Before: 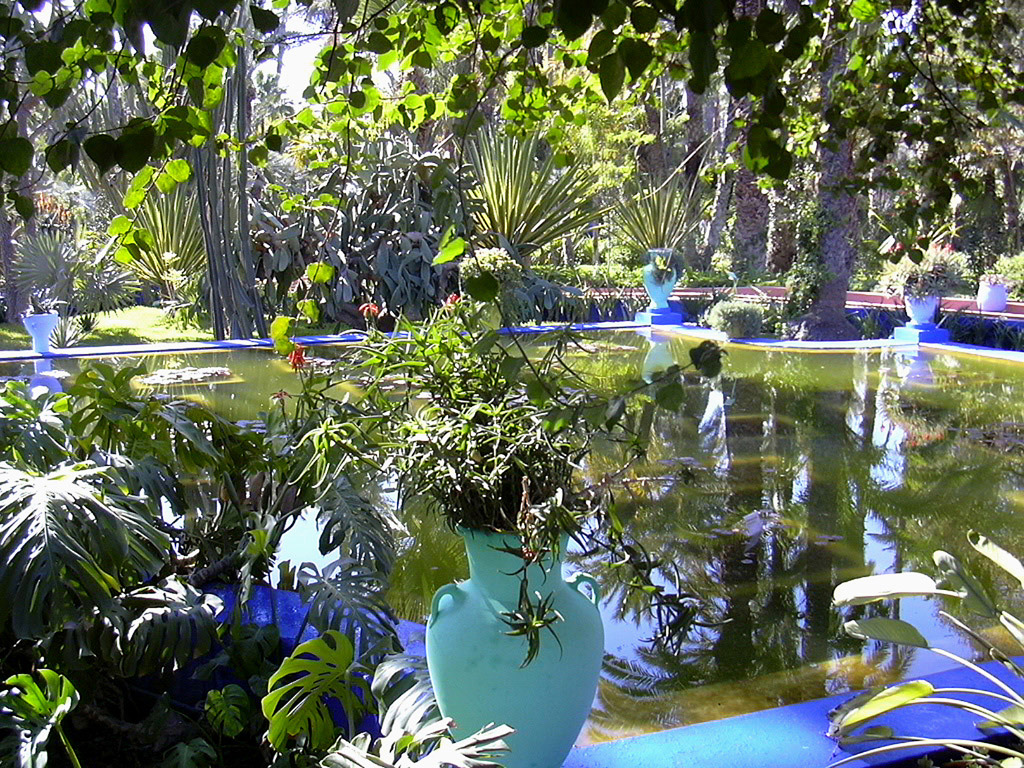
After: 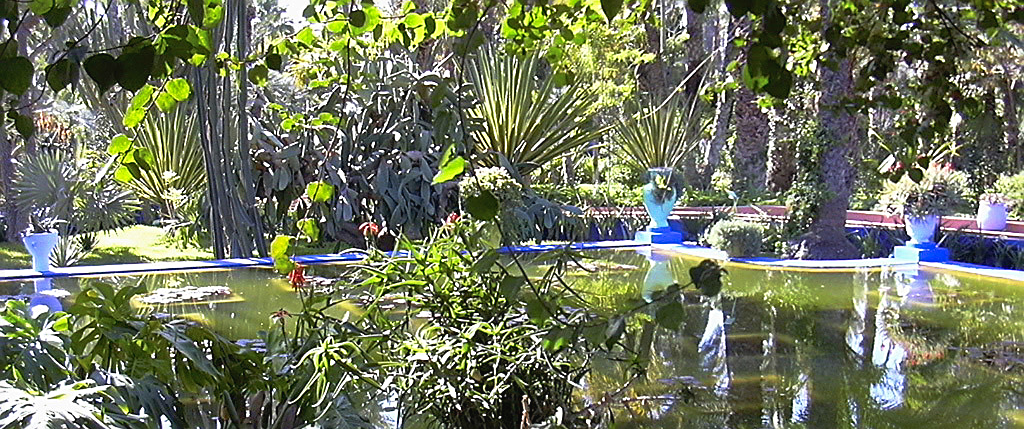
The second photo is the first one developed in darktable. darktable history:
tone curve: curves: ch0 [(0, 0.024) (0.119, 0.146) (0.474, 0.464) (0.718, 0.721) (0.817, 0.839) (1, 0.998)]; ch1 [(0, 0) (0.377, 0.416) (0.439, 0.451) (0.477, 0.477) (0.501, 0.504) (0.538, 0.544) (0.58, 0.602) (0.664, 0.676) (0.783, 0.804) (1, 1)]; ch2 [(0, 0) (0.38, 0.405) (0.463, 0.456) (0.498, 0.497) (0.524, 0.535) (0.578, 0.576) (0.648, 0.665) (1, 1)], preserve colors none
crop and rotate: top 10.614%, bottom 33.418%
sharpen: on, module defaults
